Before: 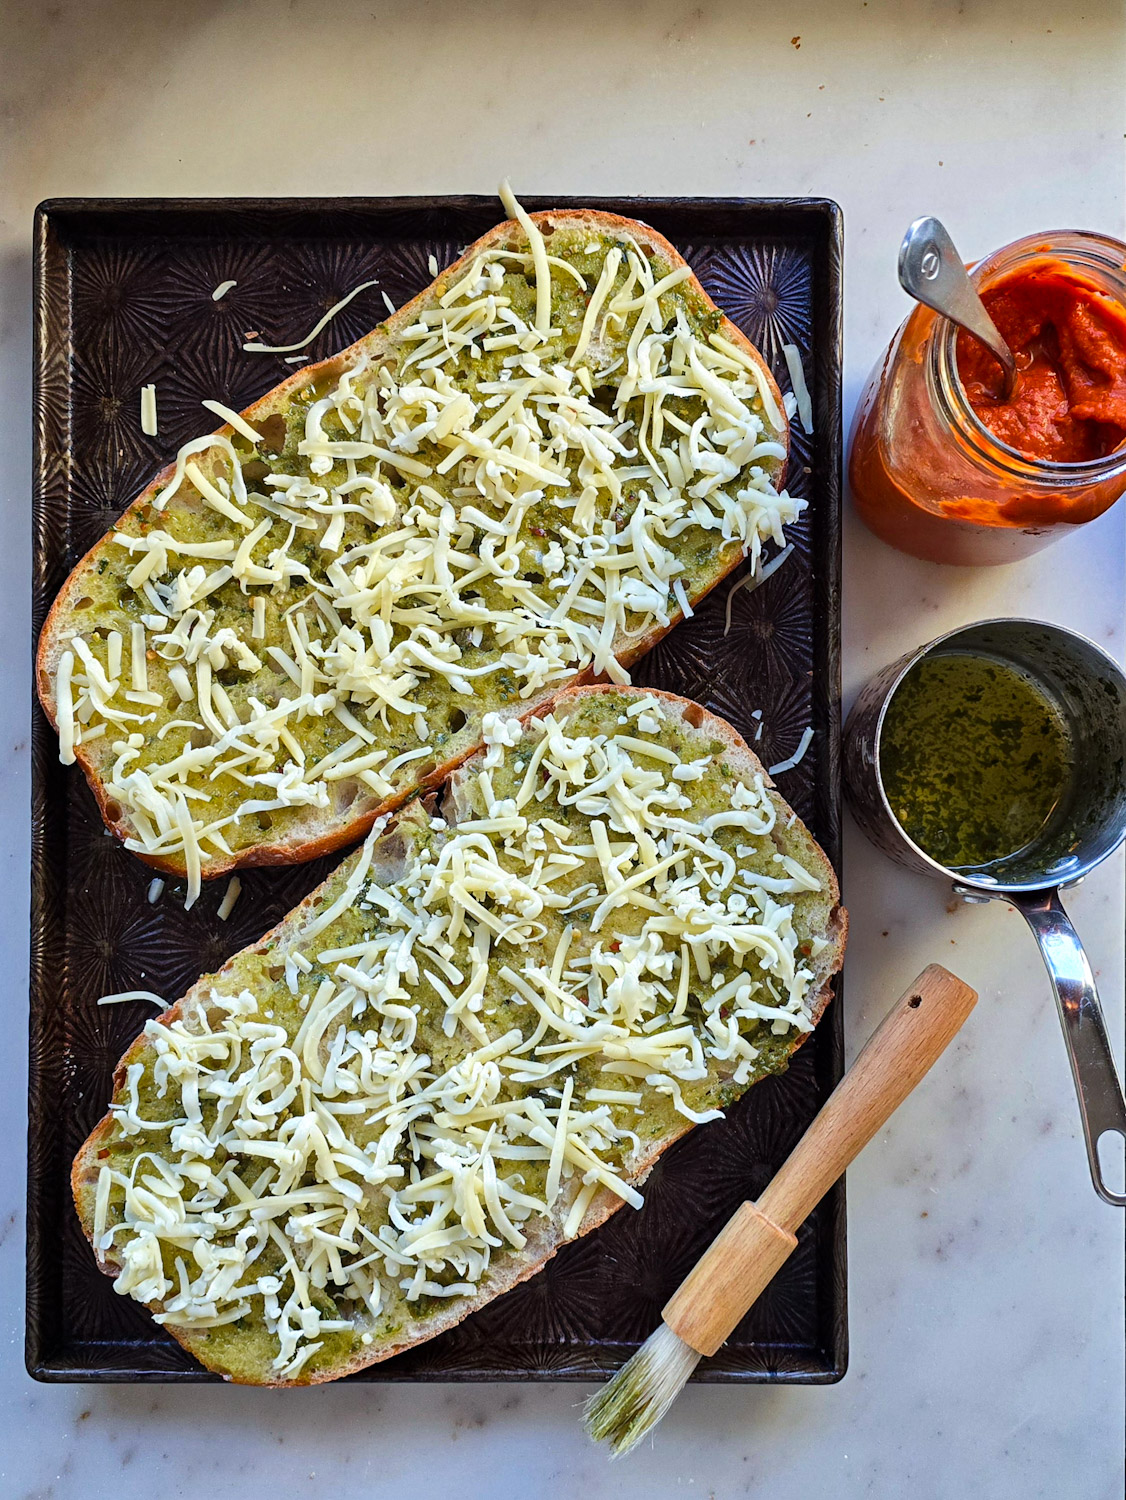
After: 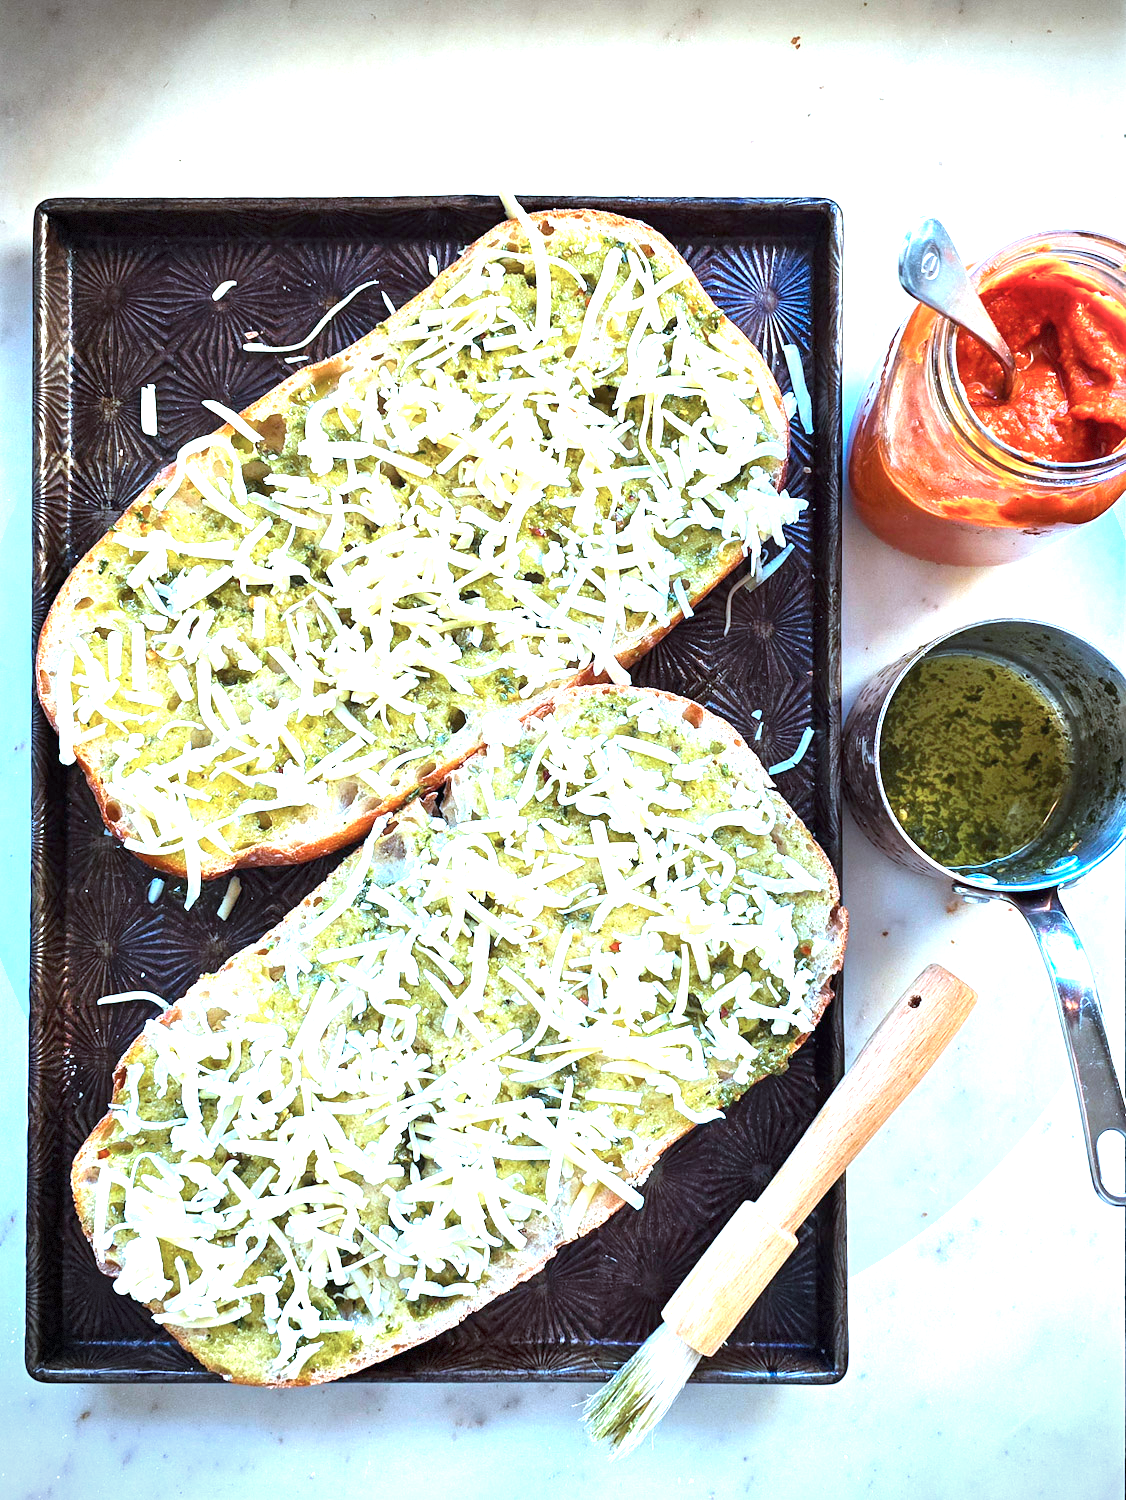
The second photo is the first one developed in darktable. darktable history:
color correction: highlights a* -9.73, highlights b* -21.22
exposure: black level correction 0, exposure 1.741 EV, compensate exposure bias true, compensate highlight preservation false
vignetting: dithering 8-bit output, unbound false
